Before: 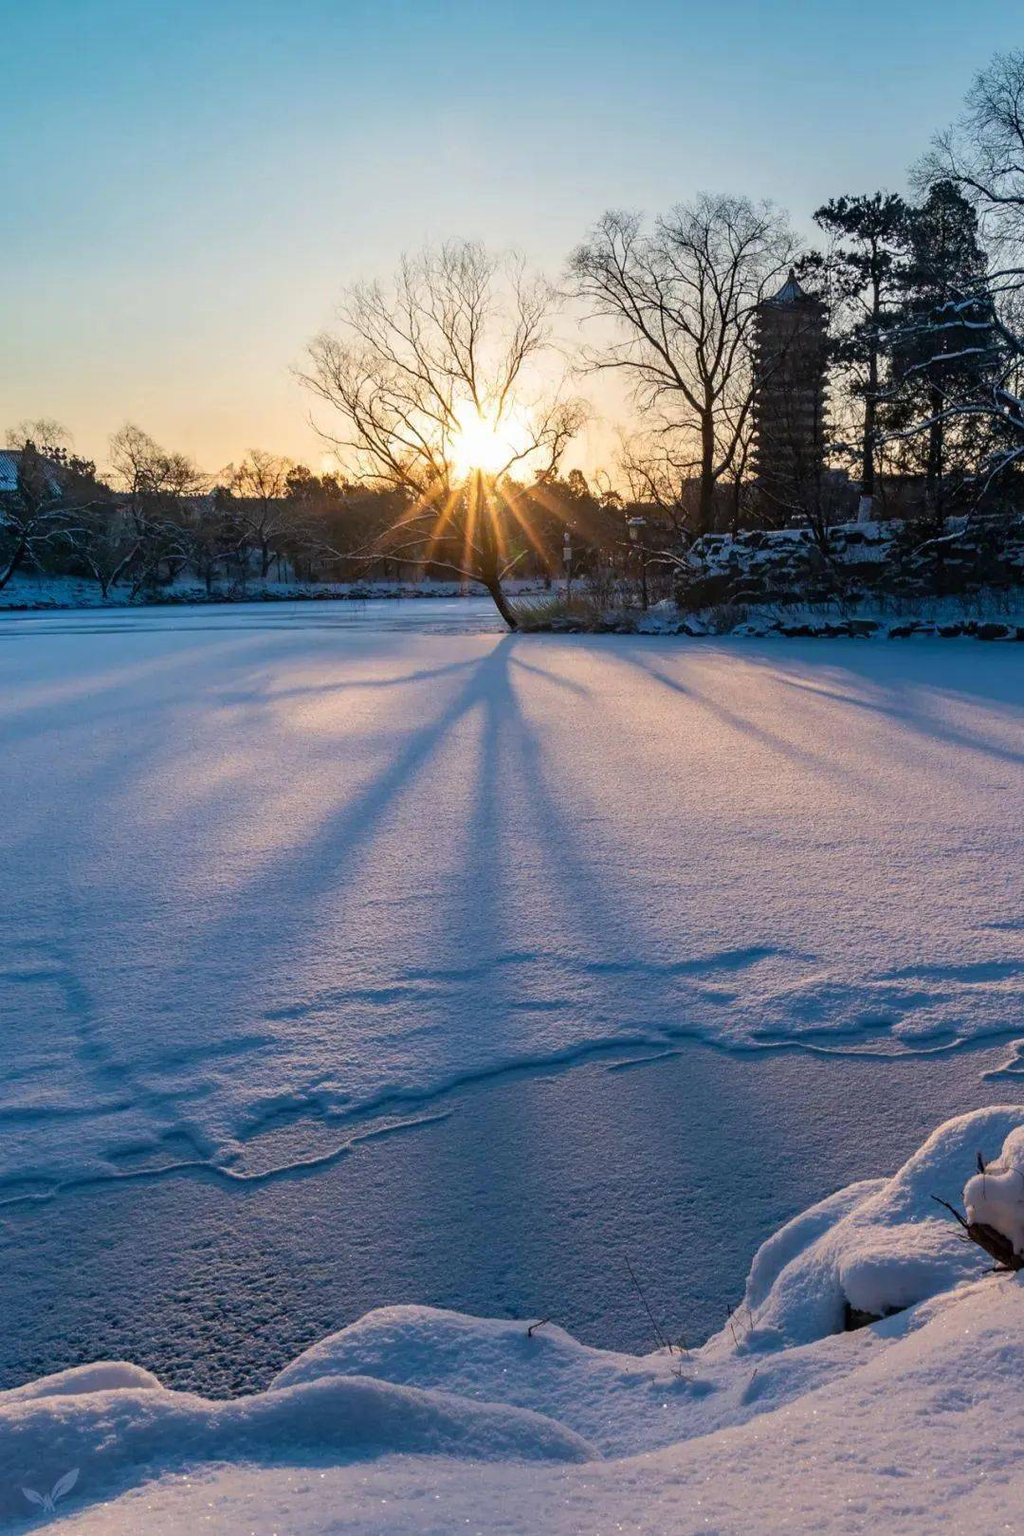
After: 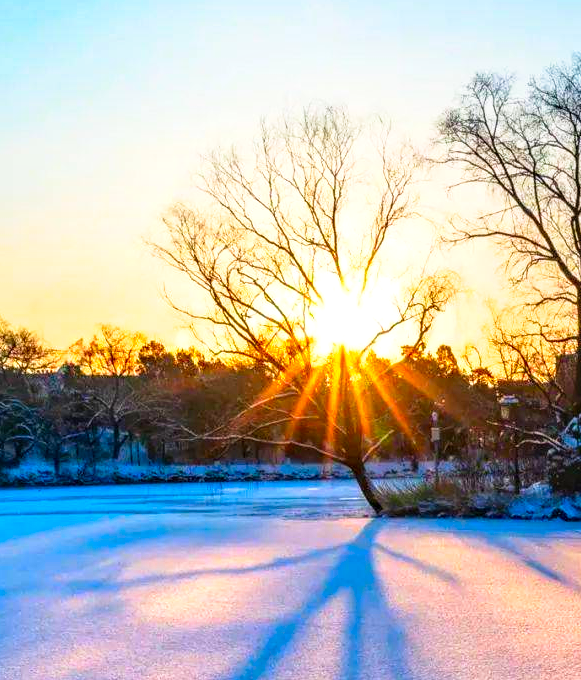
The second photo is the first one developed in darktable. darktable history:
crop: left 15.141%, top 9.261%, right 31.059%, bottom 48.758%
tone equalizer: -8 EV -0.388 EV, -7 EV -0.4 EV, -6 EV -0.363 EV, -5 EV -0.203 EV, -3 EV 0.234 EV, -2 EV 0.357 EV, -1 EV 0.378 EV, +0 EV 0.426 EV
color correction: highlights b* 0.003, saturation 1.82
tone curve: curves: ch0 [(0, 0) (0.003, 0.003) (0.011, 0.012) (0.025, 0.027) (0.044, 0.048) (0.069, 0.075) (0.1, 0.108) (0.136, 0.147) (0.177, 0.192) (0.224, 0.243) (0.277, 0.3) (0.335, 0.363) (0.399, 0.433) (0.468, 0.508) (0.543, 0.589) (0.623, 0.676) (0.709, 0.769) (0.801, 0.868) (0.898, 0.949) (1, 1)], preserve colors none
contrast equalizer: y [[0.5 ×6], [0.5 ×6], [0.975, 0.964, 0.925, 0.865, 0.793, 0.721], [0 ×6], [0 ×6]]
local contrast: on, module defaults
contrast brightness saturation: contrast 0.041, saturation 0.073
